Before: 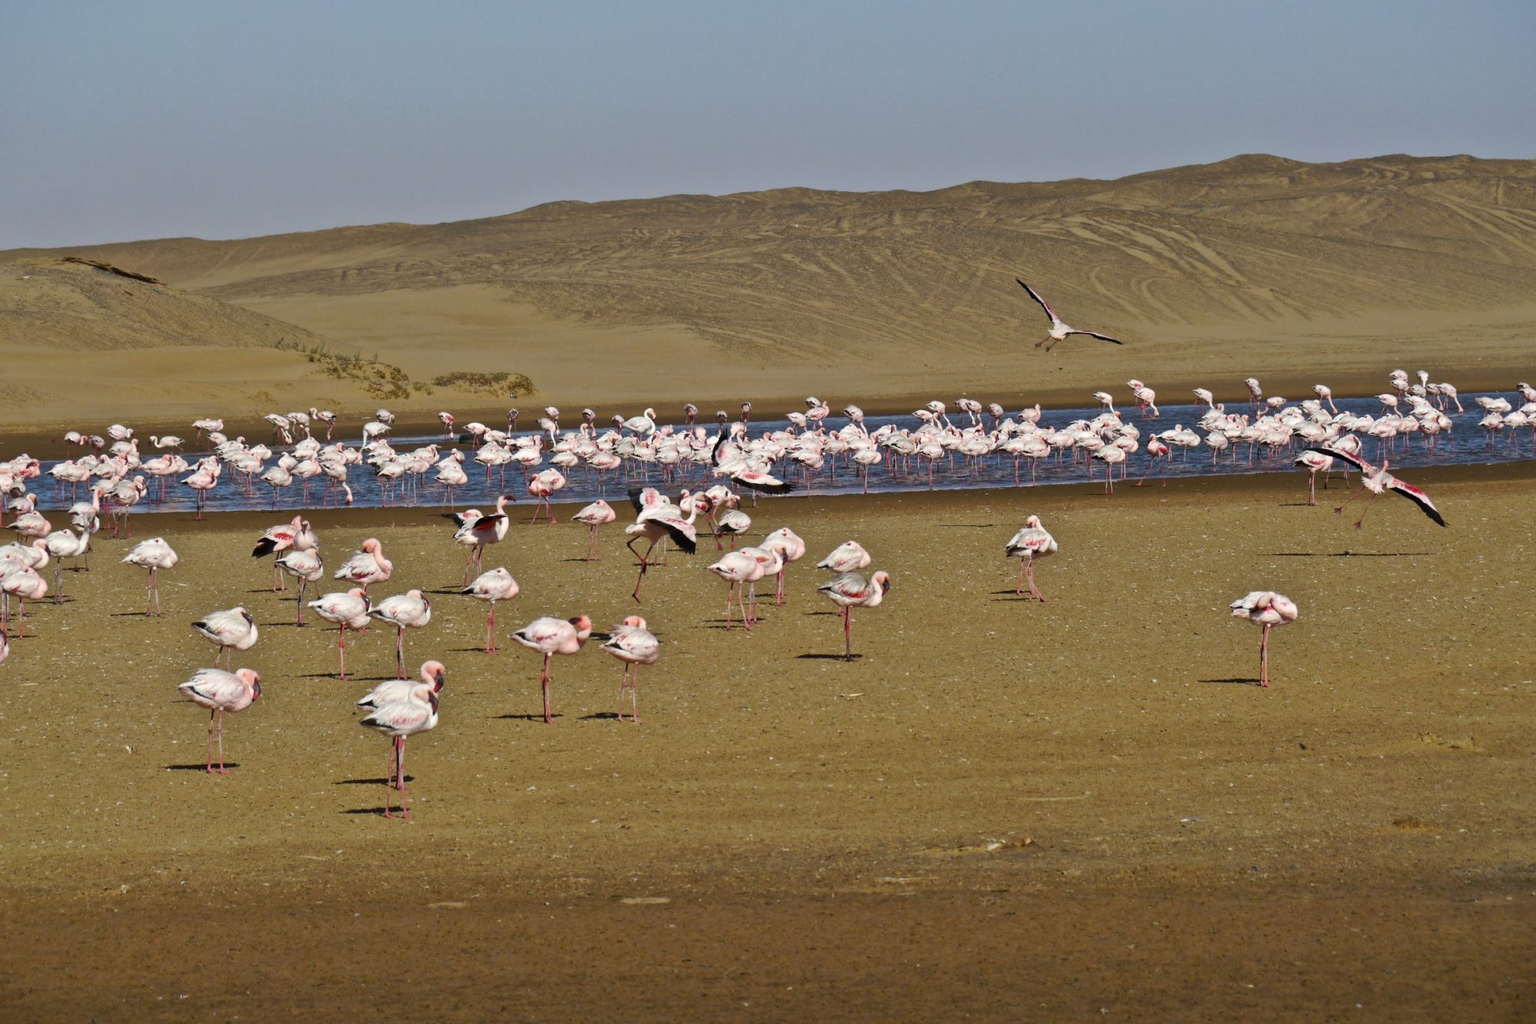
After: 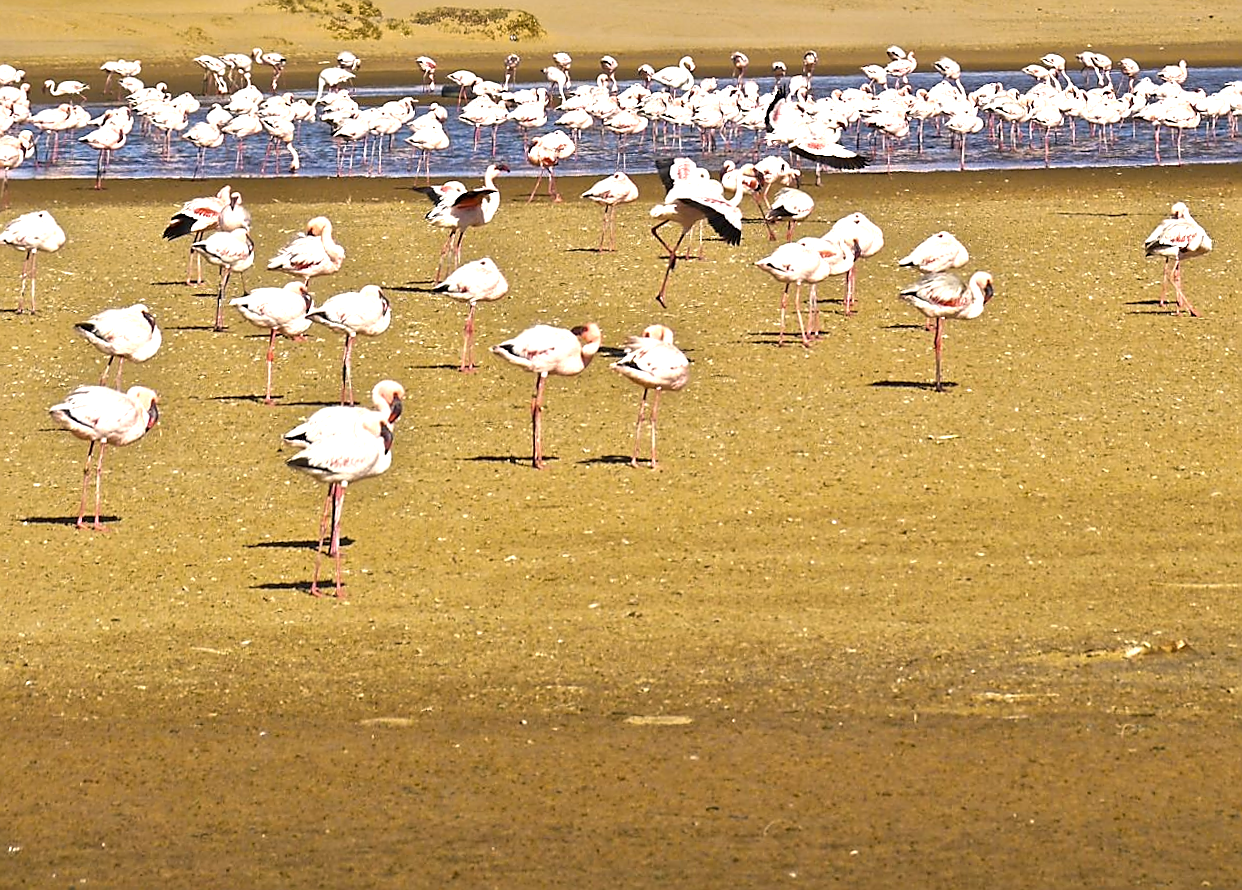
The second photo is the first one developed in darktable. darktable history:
color correction: highlights a* 5.81, highlights b* 4.84
exposure: black level correction 0, exposure 1.2 EV, compensate highlight preservation false
crop and rotate: angle -0.82°, left 3.85%, top 31.828%, right 27.992%
sharpen: radius 1.4, amount 1.25, threshold 0.7
rotate and perspective: rotation 0.215°, lens shift (vertical) -0.139, crop left 0.069, crop right 0.939, crop top 0.002, crop bottom 0.996
white balance: emerald 1
color contrast: green-magenta contrast 0.8, blue-yellow contrast 1.1, unbound 0
